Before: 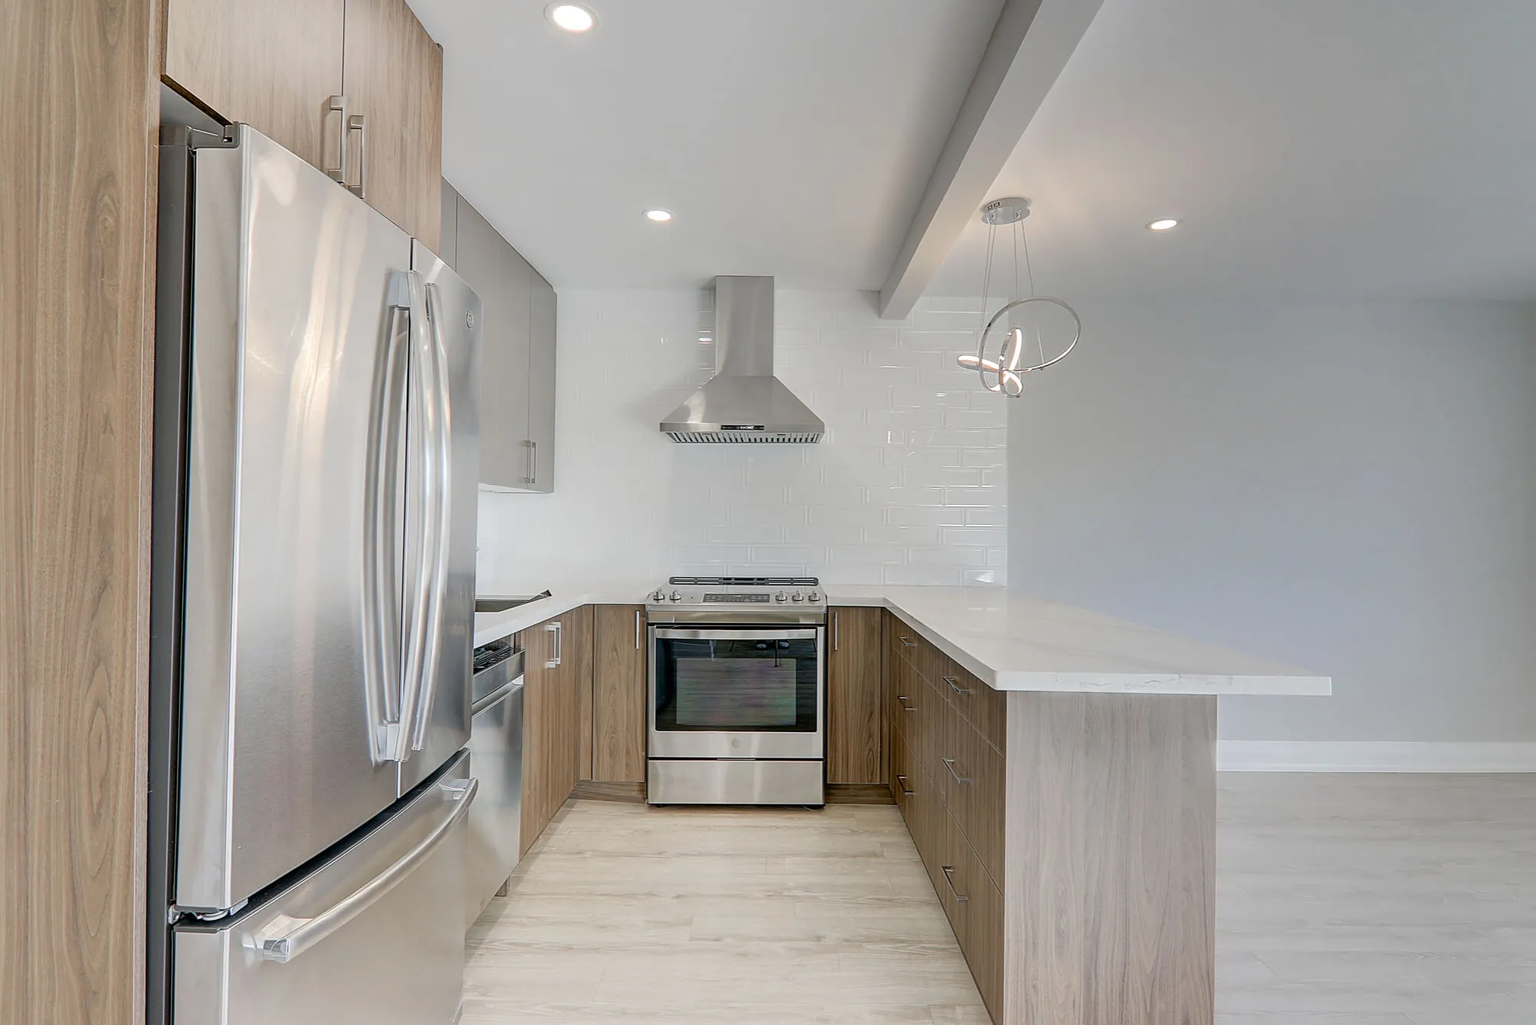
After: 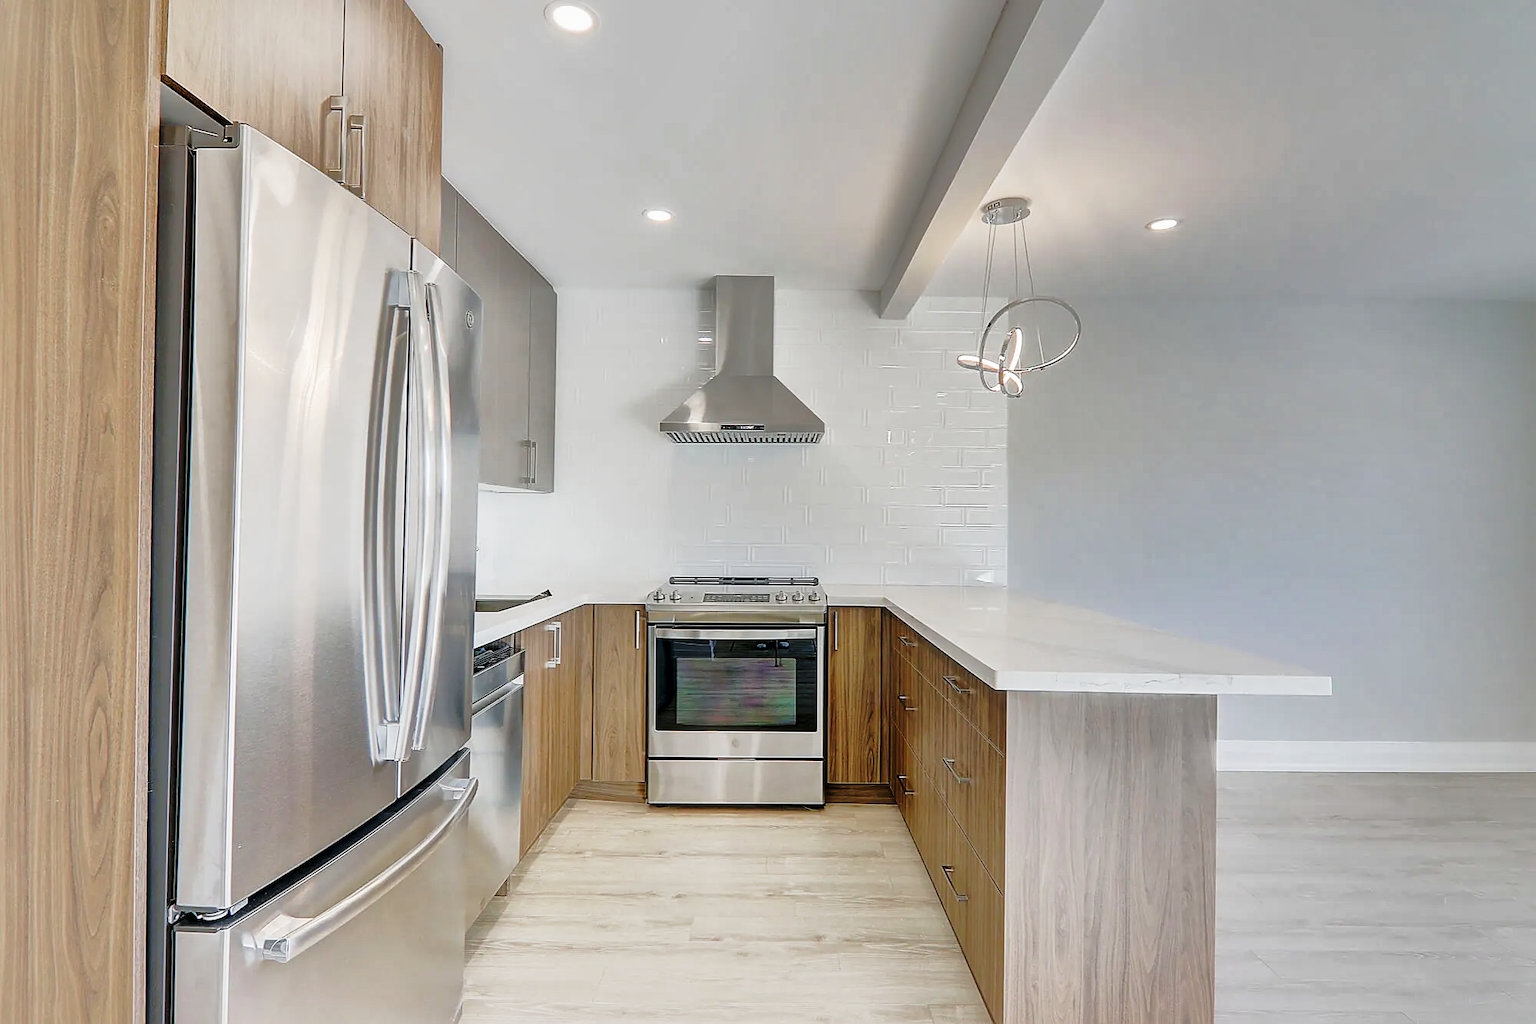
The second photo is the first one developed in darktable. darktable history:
exposure: black level correction 0.001, exposure -0.124 EV, compensate exposure bias true, compensate highlight preservation false
shadows and highlights: shadows 39.3, highlights -59.96, highlights color adjustment 78.98%
sharpen: radius 1.017
base curve: curves: ch0 [(0, 0) (0.04, 0.03) (0.133, 0.232) (0.448, 0.748) (0.843, 0.968) (1, 1)], preserve colors none
